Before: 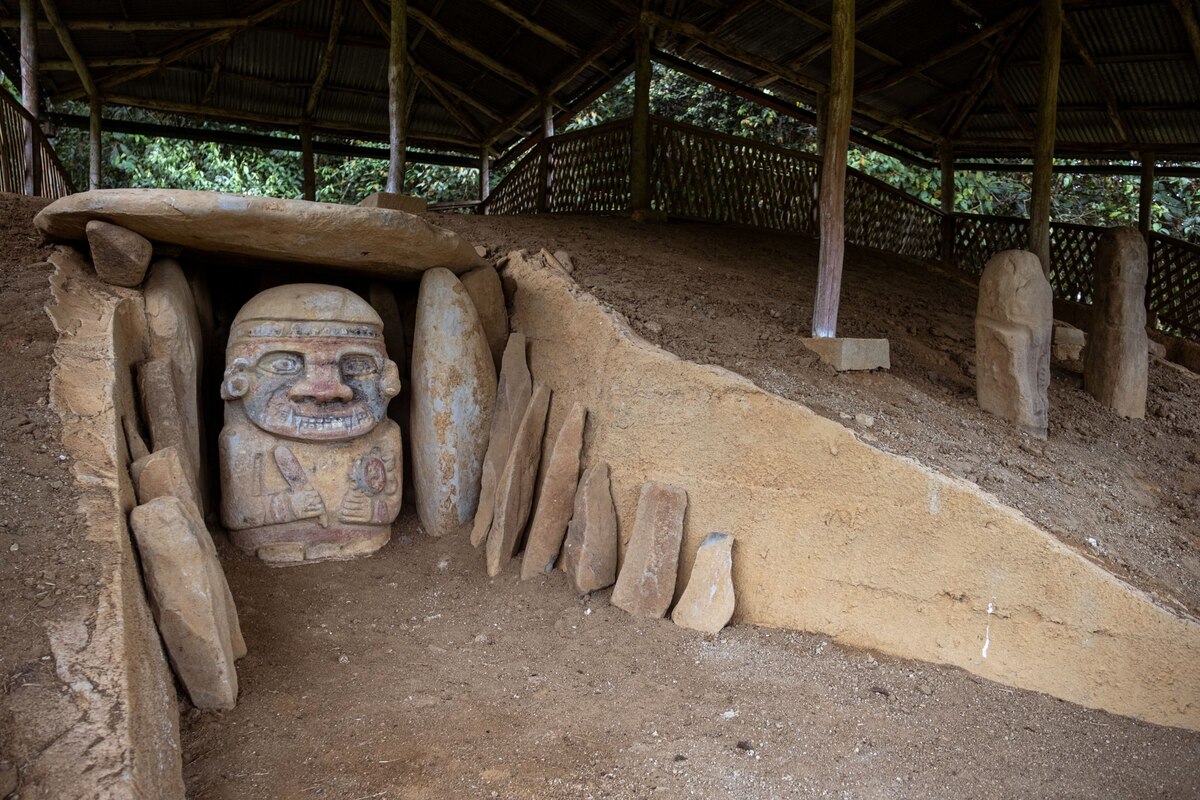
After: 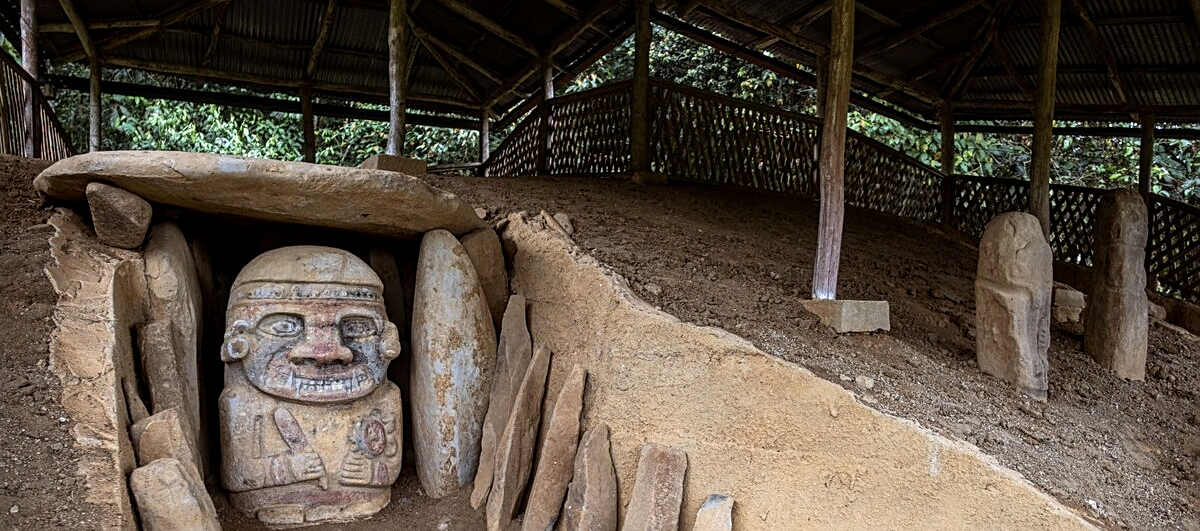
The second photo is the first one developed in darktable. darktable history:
crop and rotate: top 4.785%, bottom 28.737%
sharpen: on, module defaults
contrast brightness saturation: contrast 0.149, brightness 0.041
local contrast: on, module defaults
